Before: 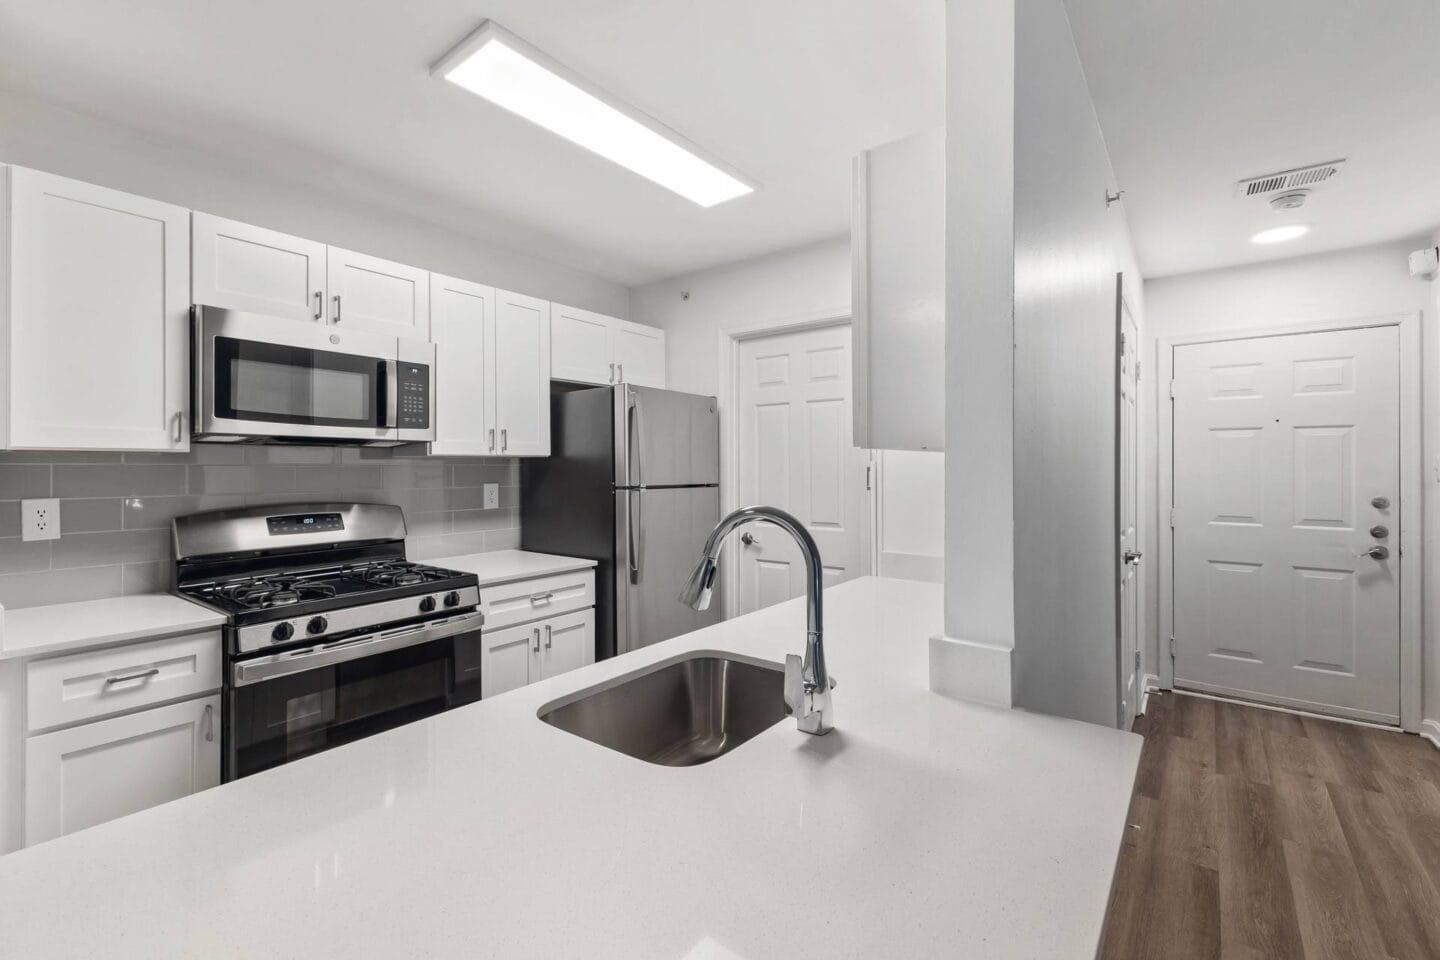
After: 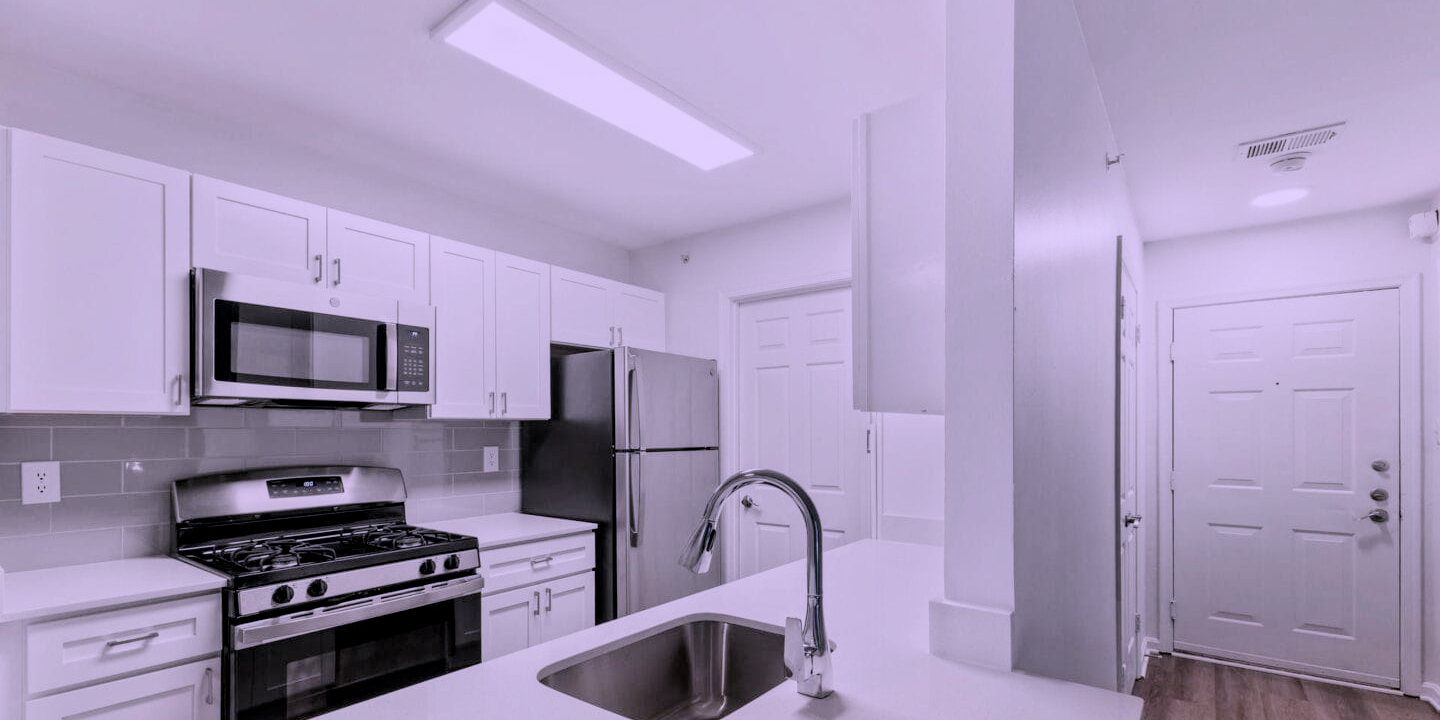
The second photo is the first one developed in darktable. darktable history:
filmic rgb: black relative exposure -6.68 EV, white relative exposure 4.56 EV, hardness 3.25
local contrast: highlights 100%, shadows 100%, detail 120%, midtone range 0.2
color correction: highlights a* 15.03, highlights b* -25.07
crop: top 3.857%, bottom 21.132%
